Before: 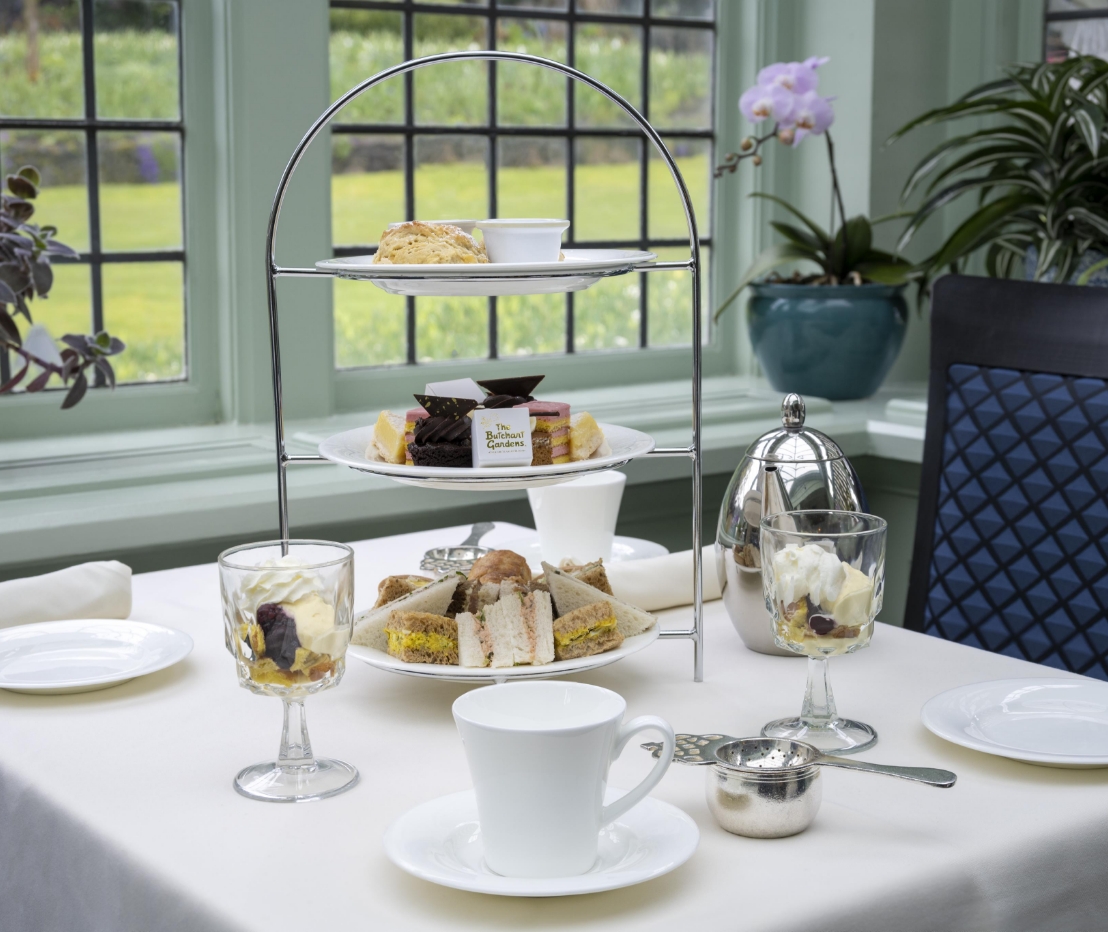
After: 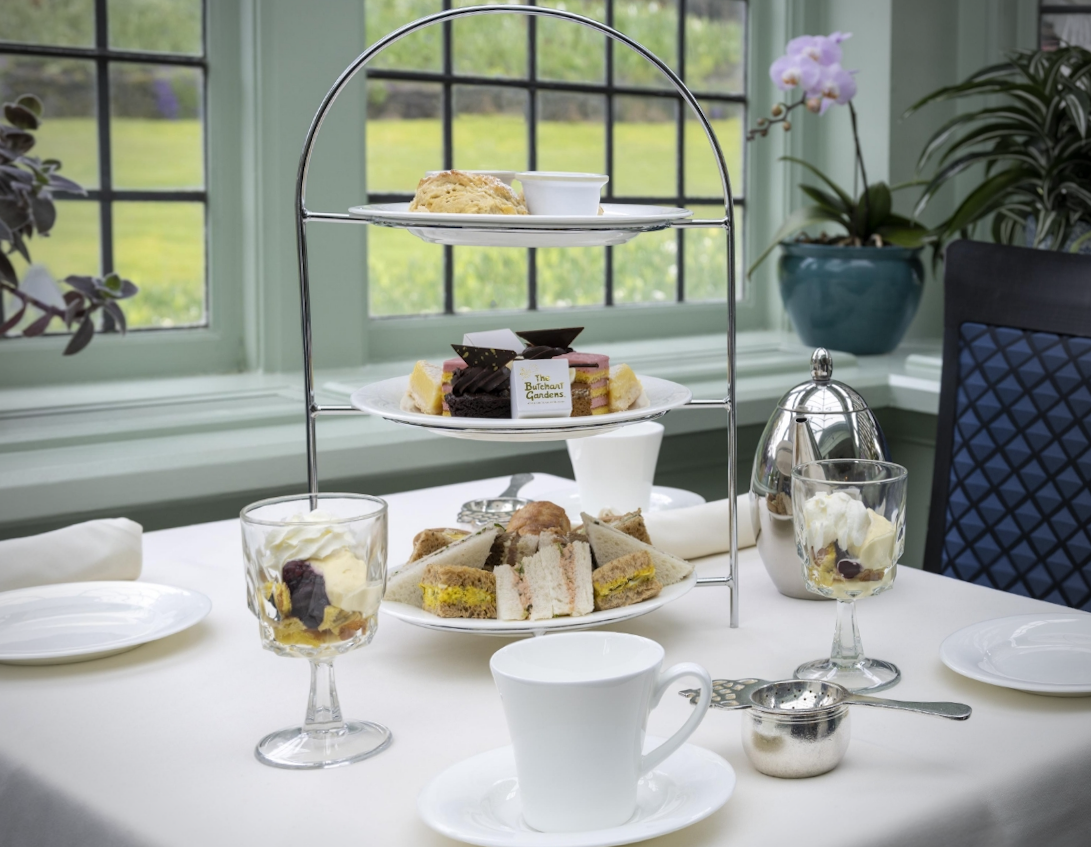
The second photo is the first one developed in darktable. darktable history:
rotate and perspective: rotation -0.013°, lens shift (vertical) -0.027, lens shift (horizontal) 0.178, crop left 0.016, crop right 0.989, crop top 0.082, crop bottom 0.918
vignetting: unbound false
